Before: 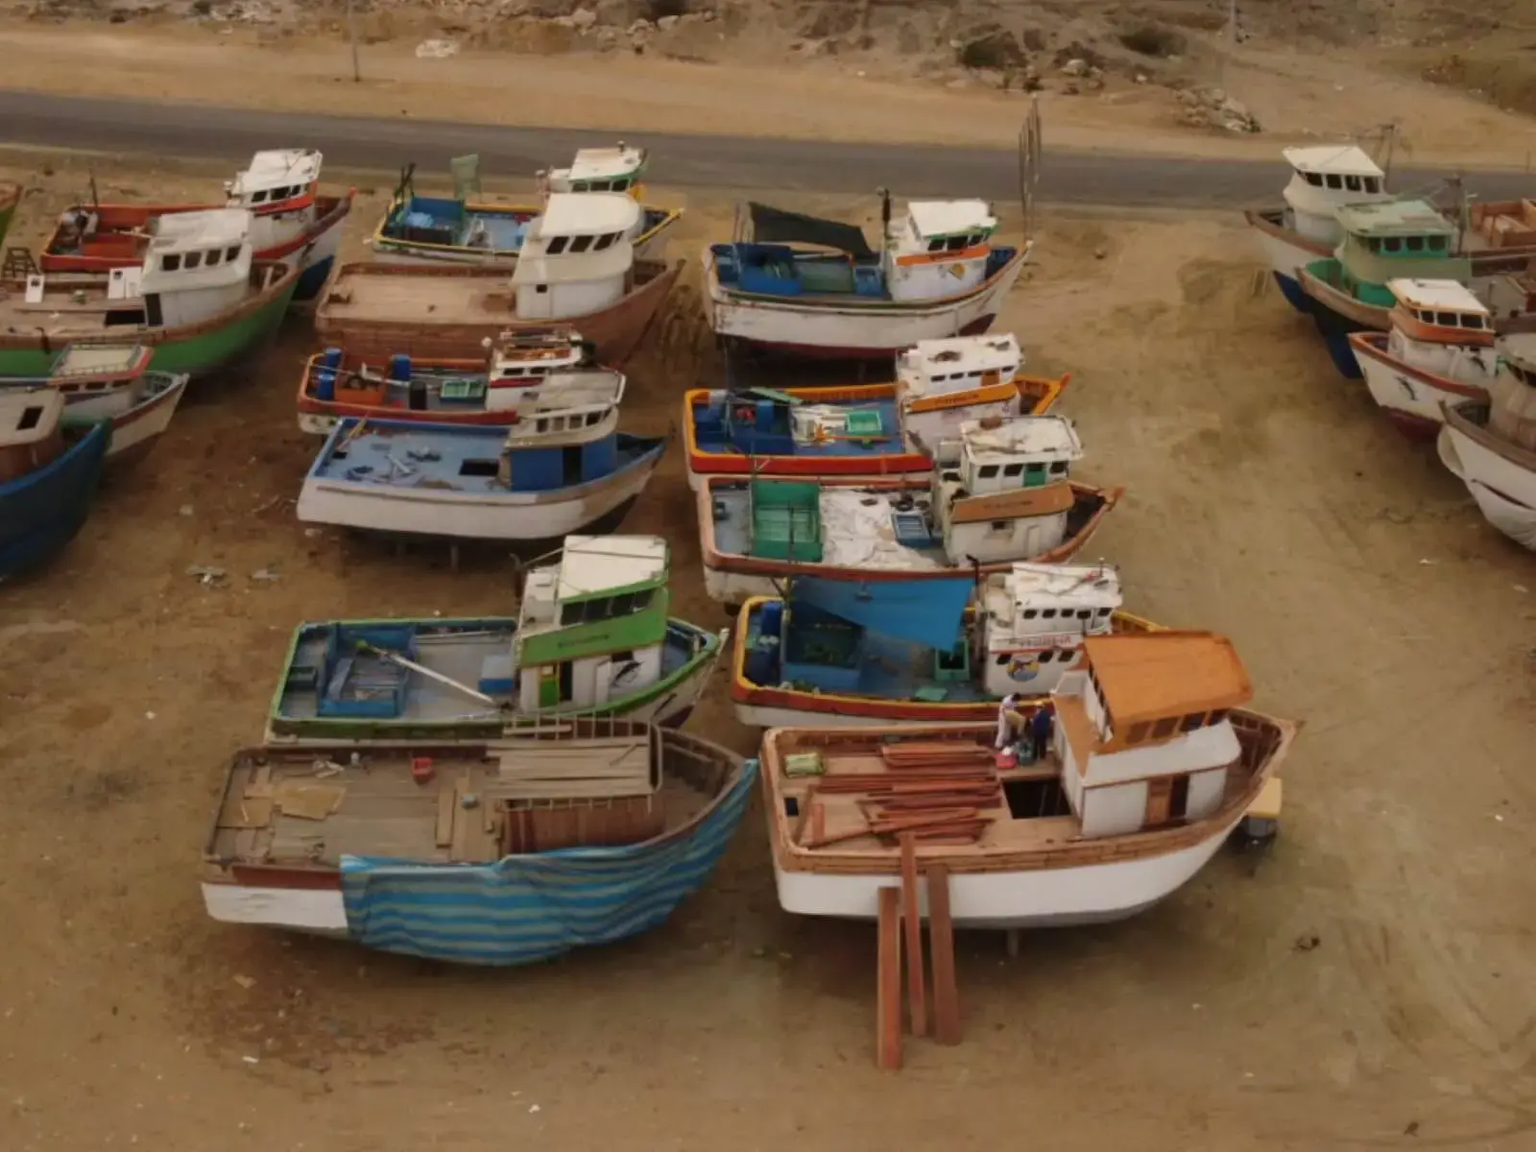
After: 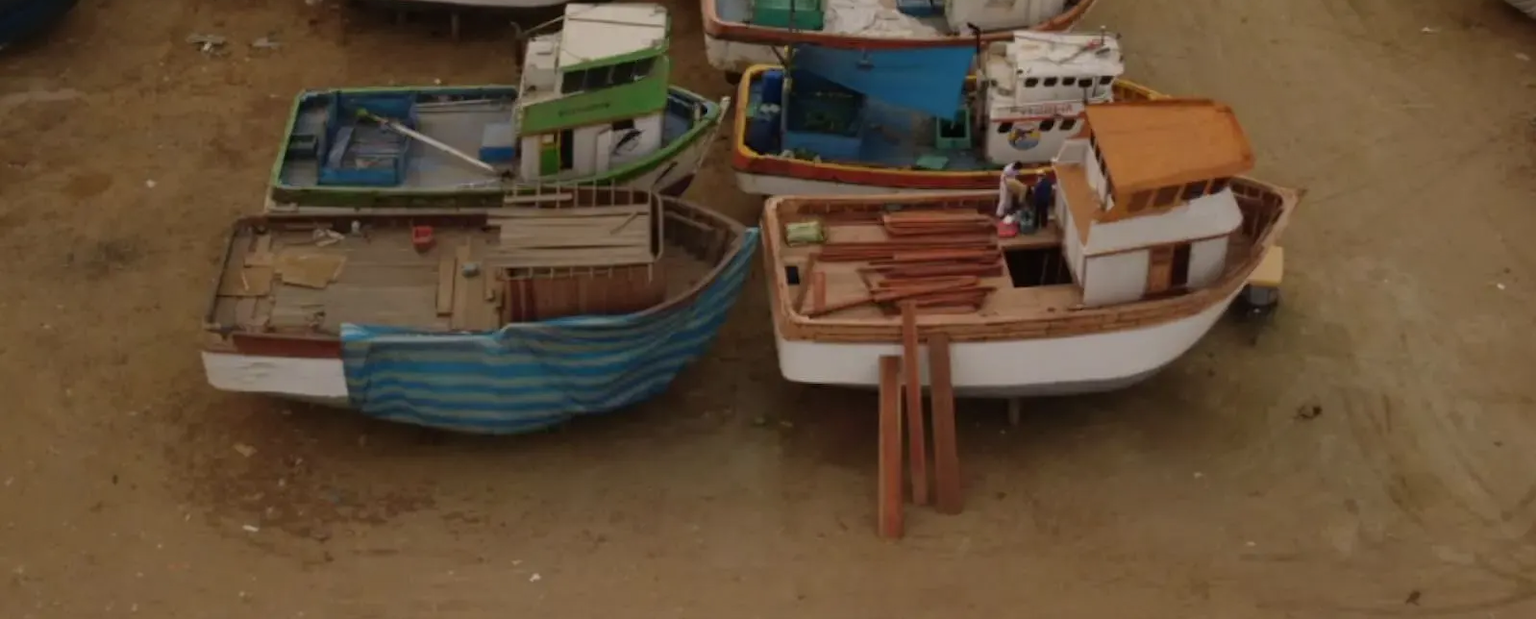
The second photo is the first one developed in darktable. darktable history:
crop and rotate: top 46.187%, right 0.109%
exposure: exposure -0.488 EV, compensate highlight preservation false
